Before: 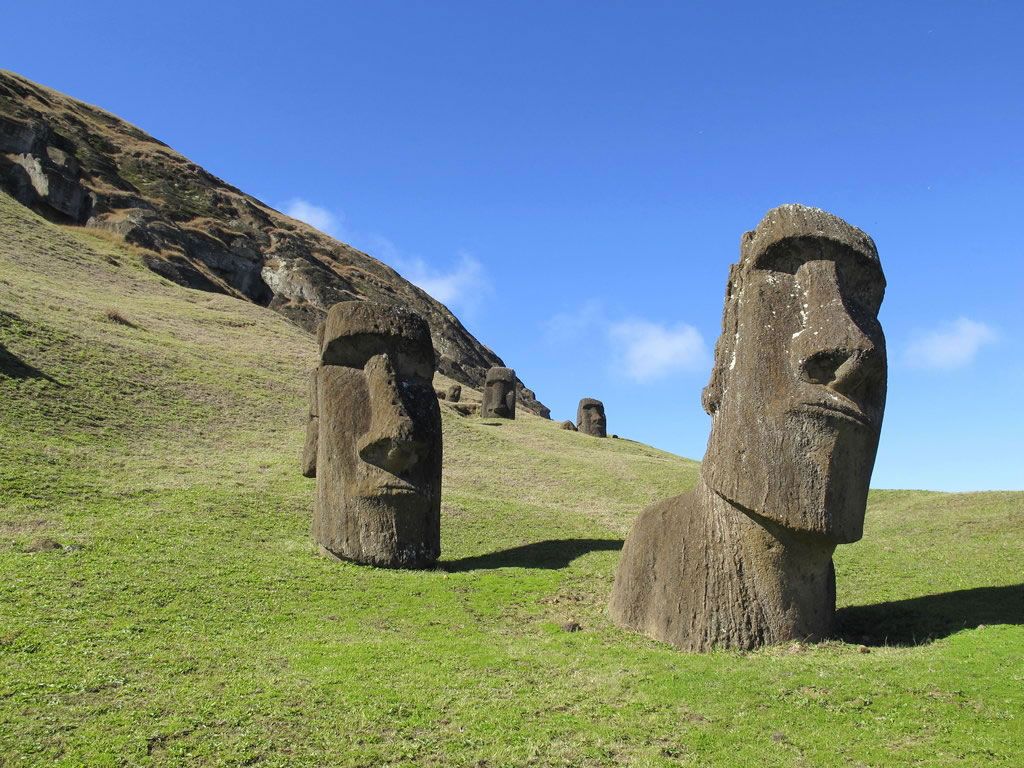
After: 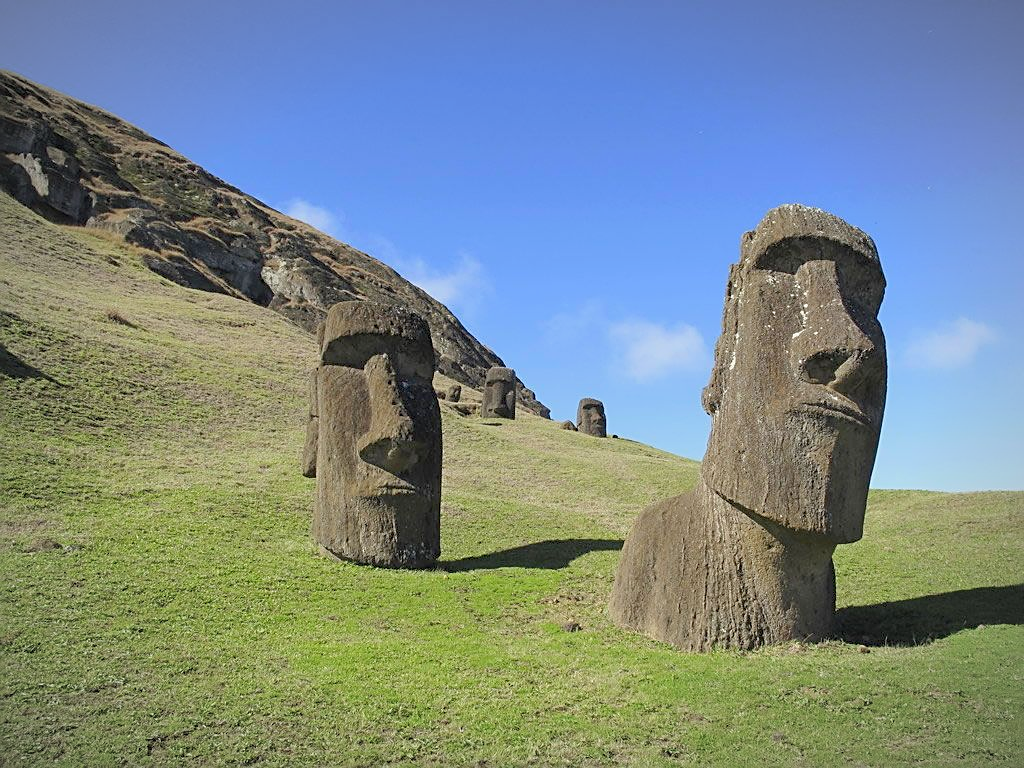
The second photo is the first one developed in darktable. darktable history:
color balance rgb: perceptual saturation grading › global saturation -0.31%, global vibrance -8%, contrast -13%, saturation formula JzAzBz (2021)
vignetting: fall-off radius 70%, automatic ratio true
contrast brightness saturation: contrast 0.05, brightness 0.06, saturation 0.01
sharpen: on, module defaults
